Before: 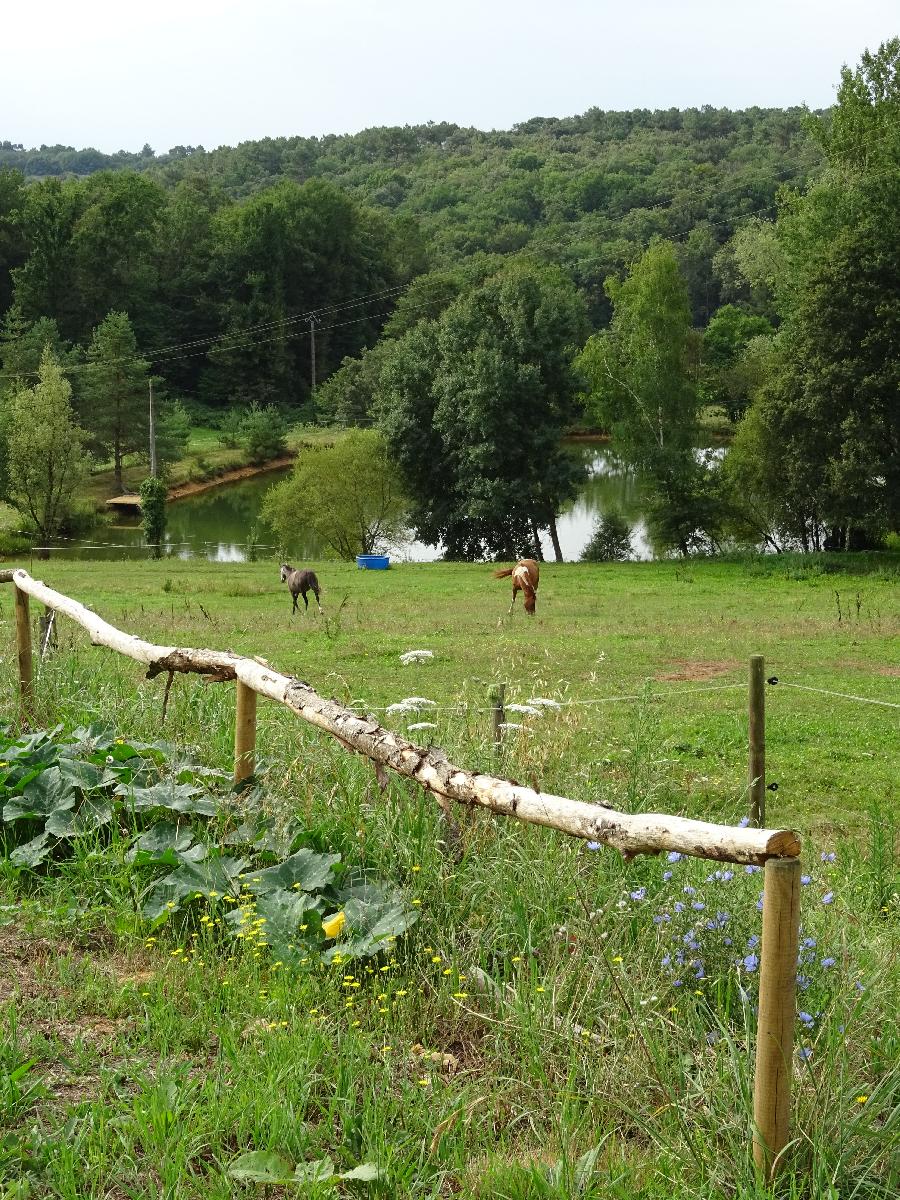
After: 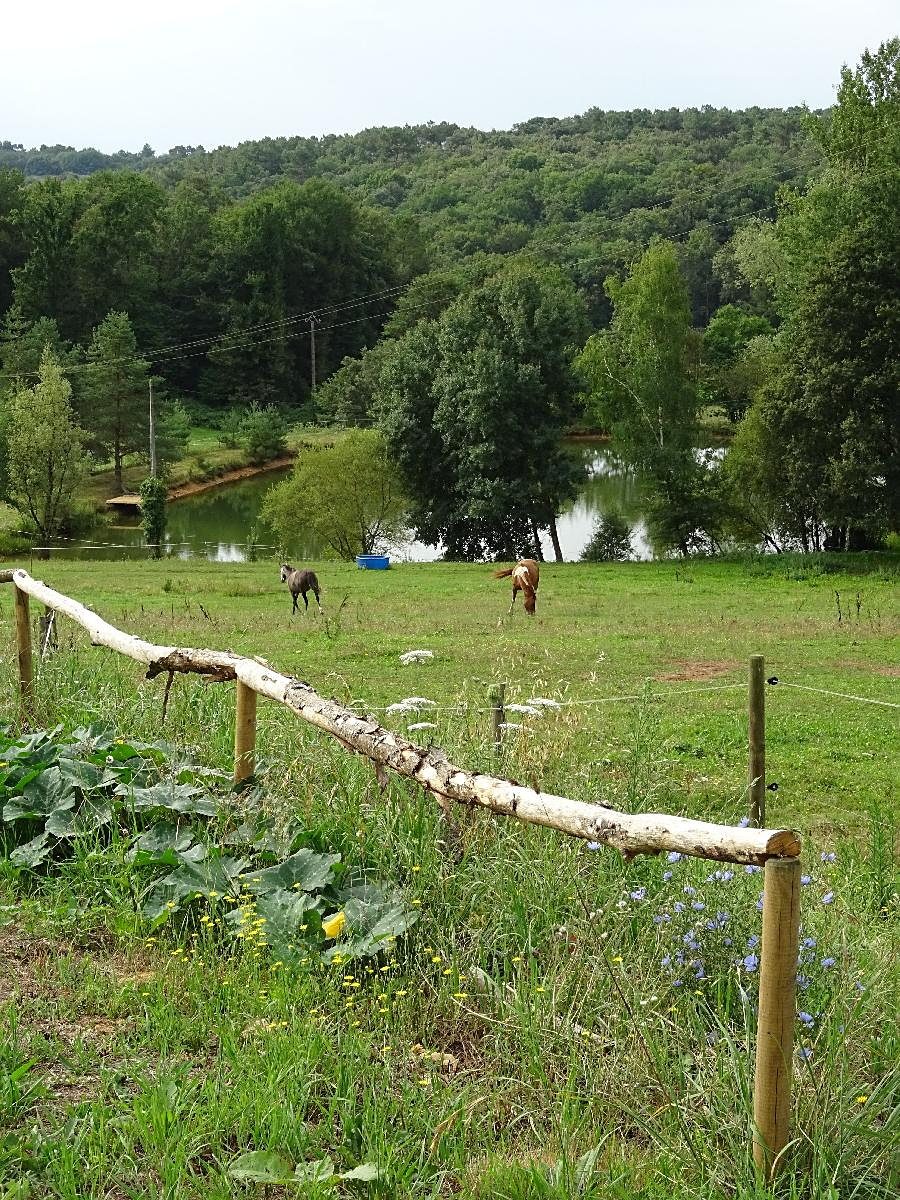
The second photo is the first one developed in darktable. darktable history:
sharpen: radius 1.842, amount 0.398, threshold 1.402
